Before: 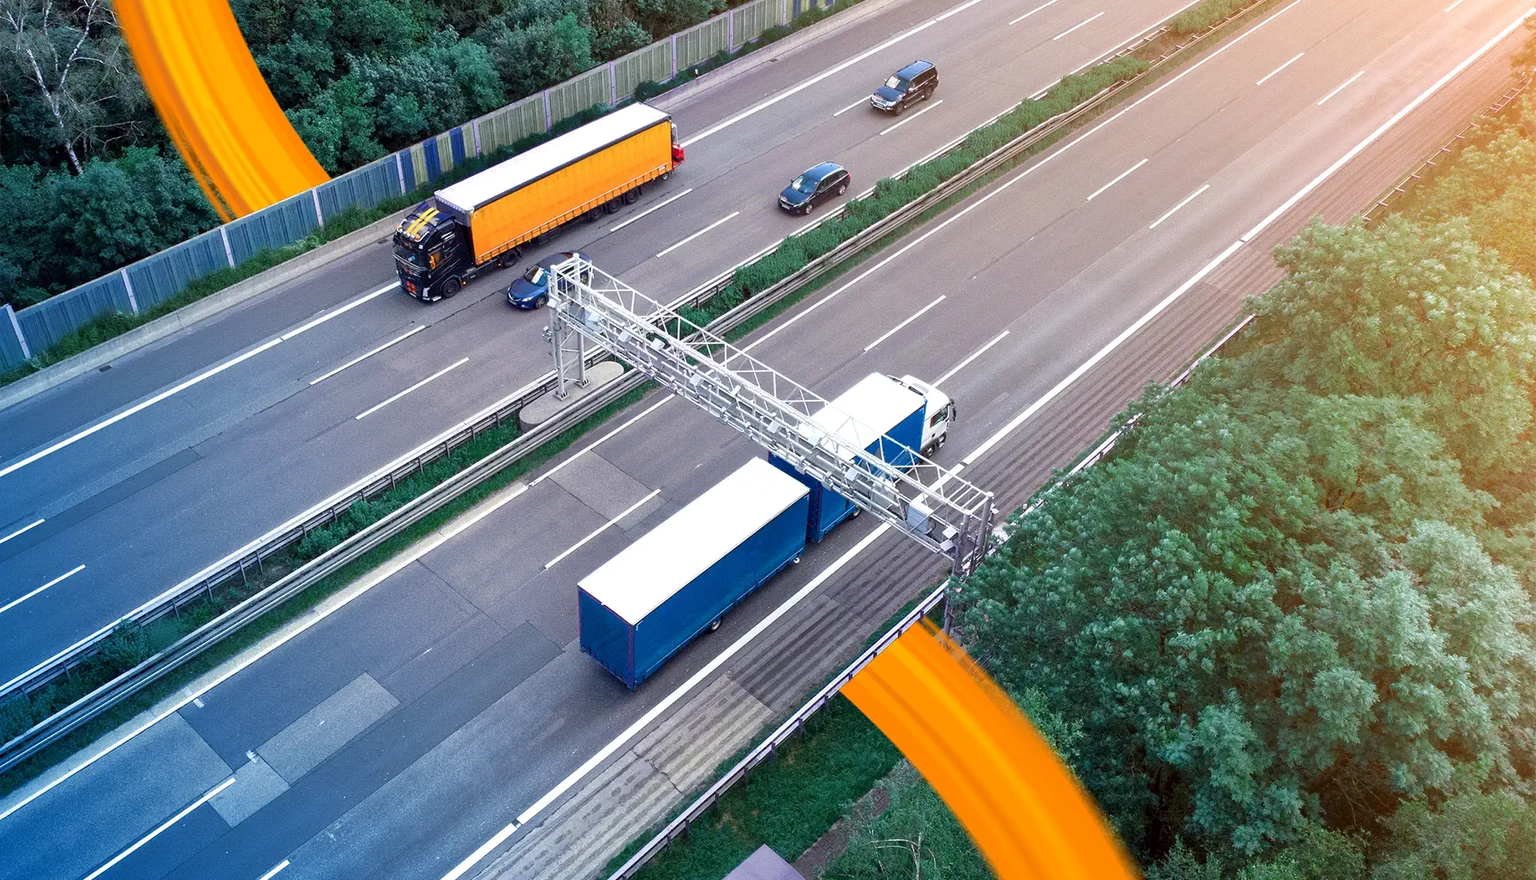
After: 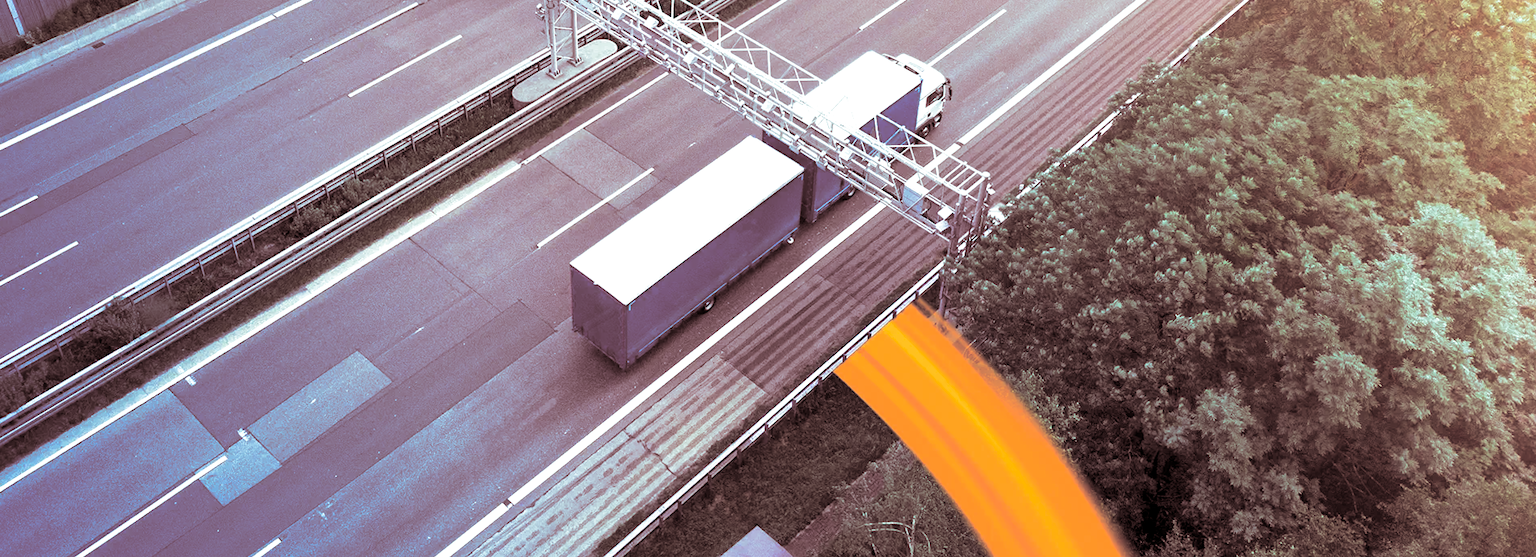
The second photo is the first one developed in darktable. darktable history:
crop and rotate: top 36.435%
exposure: black level correction 0.001, exposure 0.3 EV, compensate highlight preservation false
split-toning: shadows › saturation 0.3, highlights › hue 180°, highlights › saturation 0.3, compress 0%
tone equalizer: on, module defaults
rotate and perspective: rotation 0.192°, lens shift (horizontal) -0.015, crop left 0.005, crop right 0.996, crop top 0.006, crop bottom 0.99
